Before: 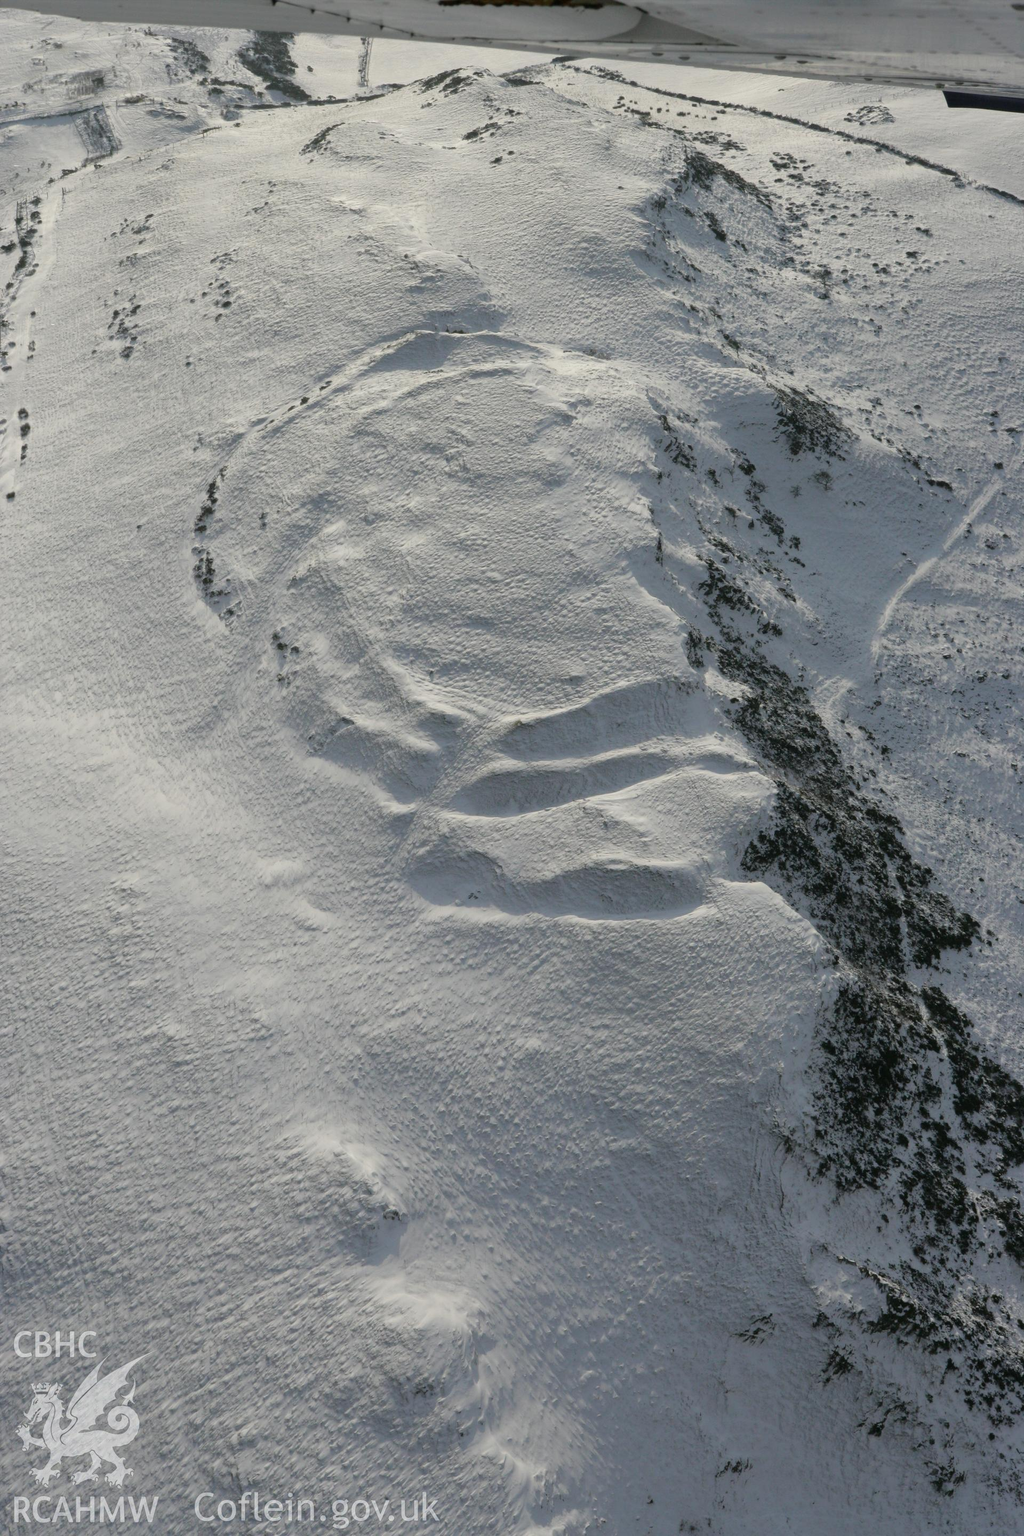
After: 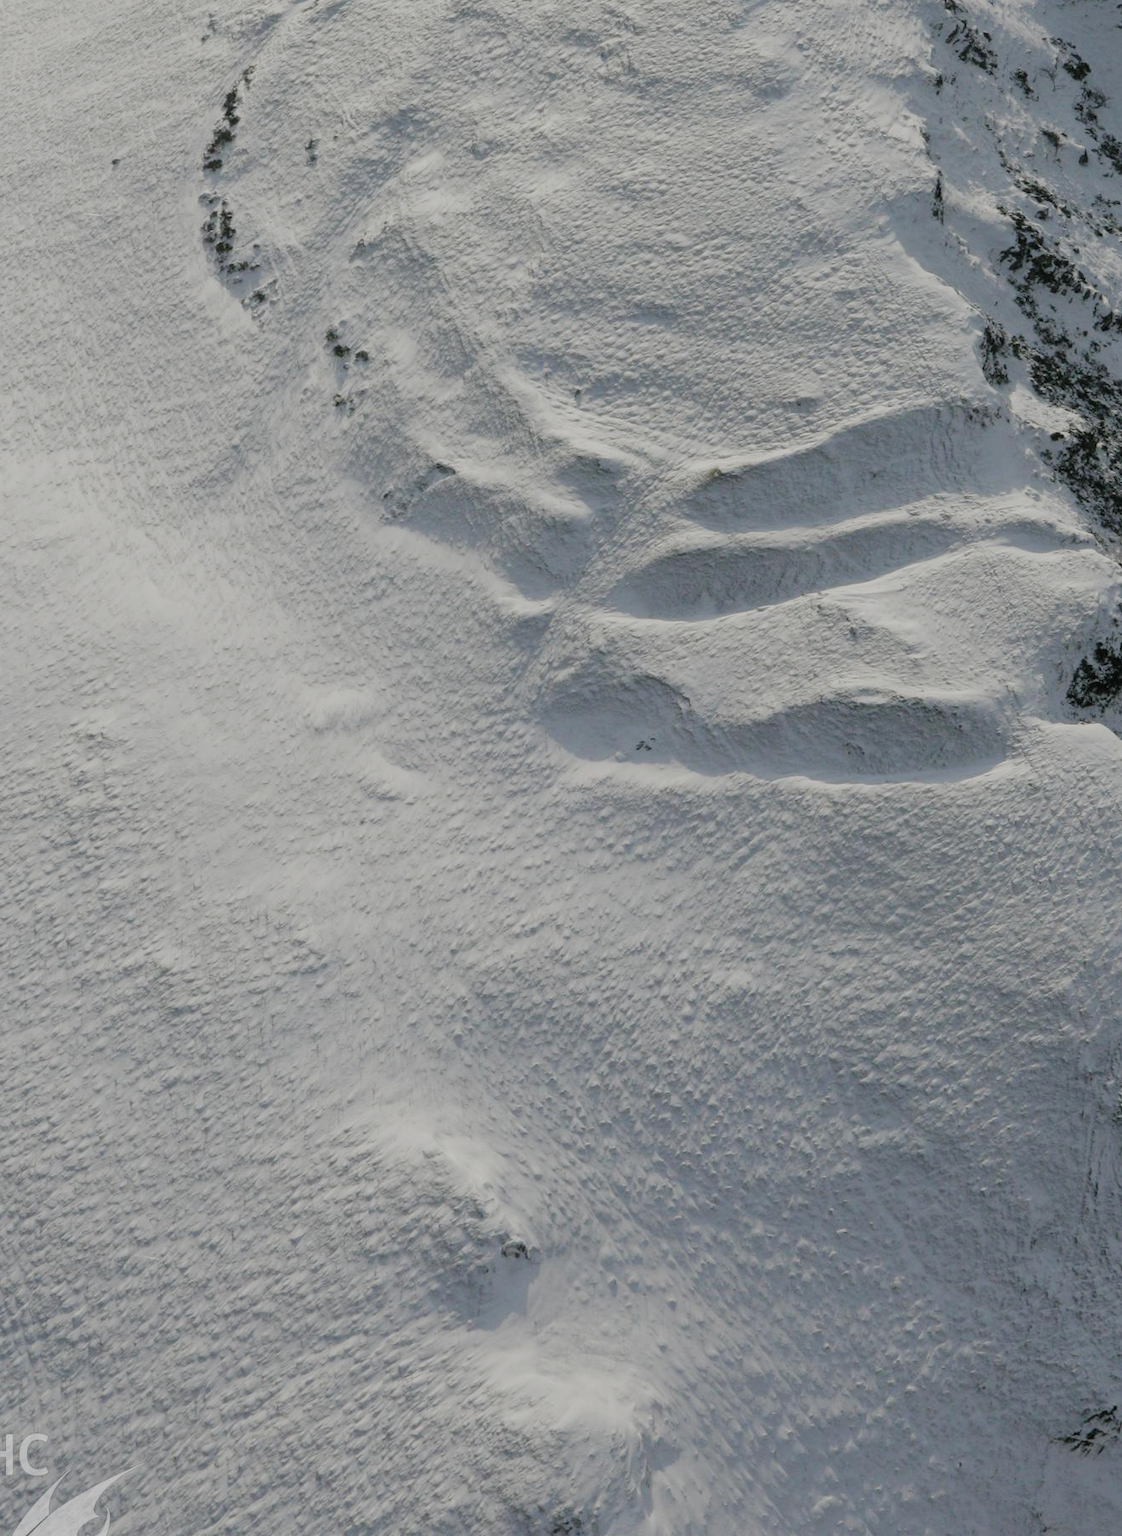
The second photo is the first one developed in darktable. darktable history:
crop: left 6.509%, top 27.671%, right 24.133%, bottom 9.081%
exposure: exposure 0.203 EV, compensate highlight preservation false
filmic rgb: black relative exposure -7.65 EV, white relative exposure 4.56 EV, hardness 3.61, preserve chrominance no, color science v5 (2021), contrast in shadows safe, contrast in highlights safe
